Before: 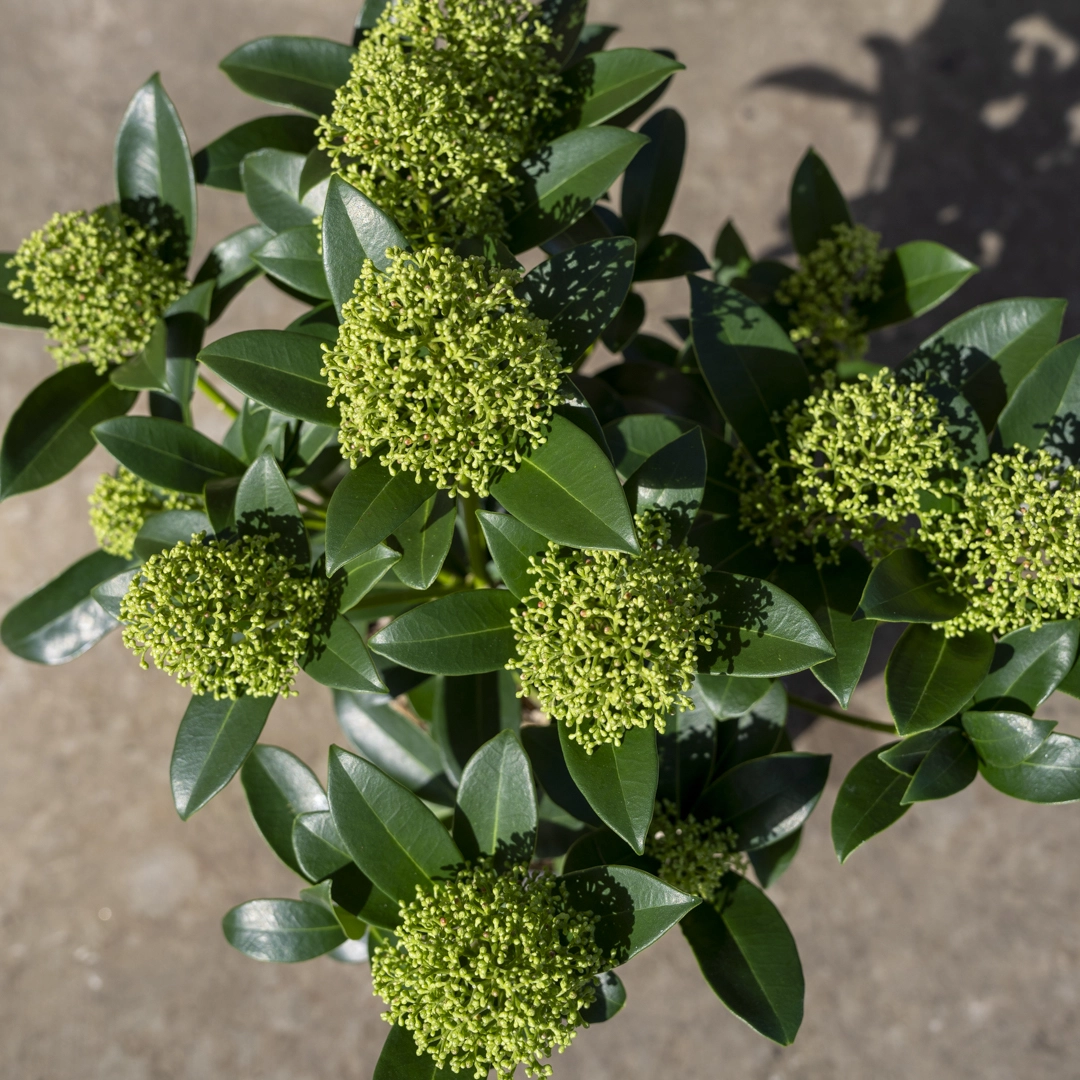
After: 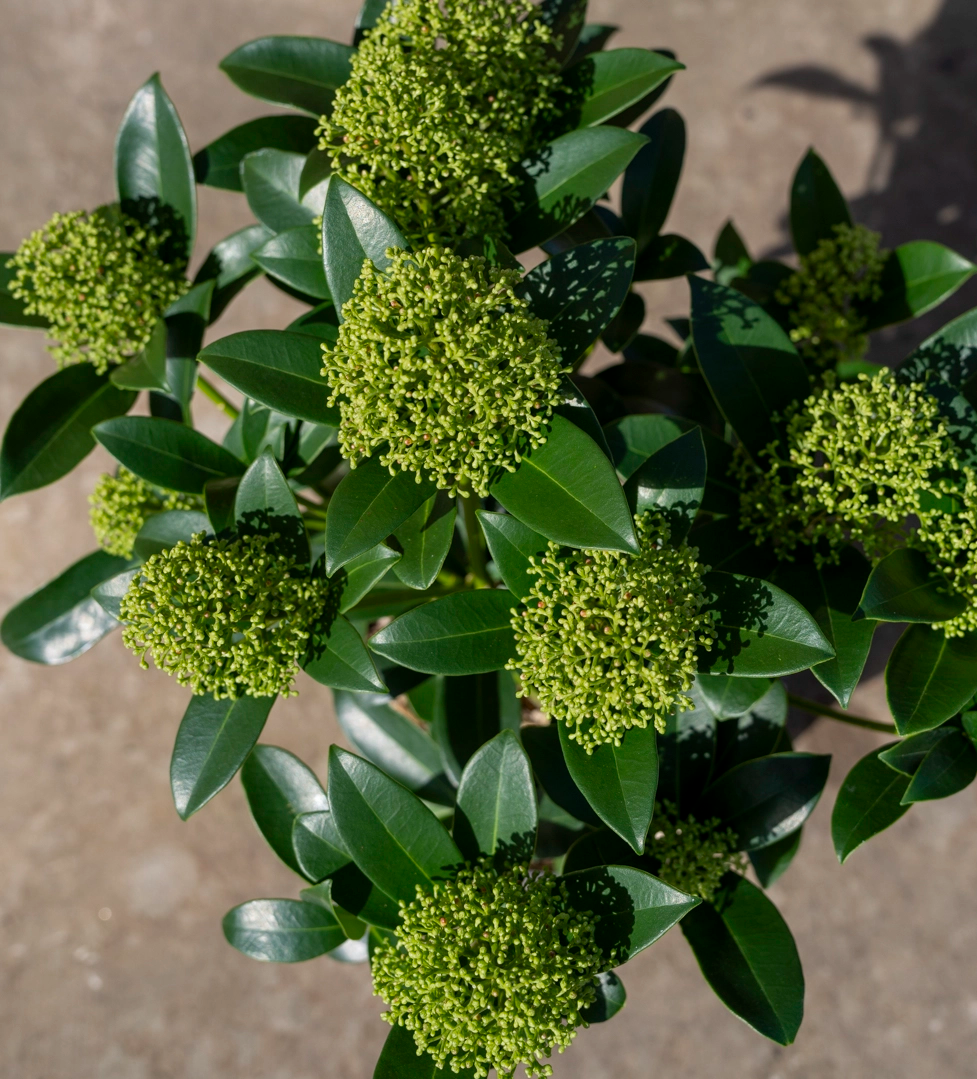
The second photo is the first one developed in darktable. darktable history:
crop: right 9.476%, bottom 0.044%
color zones: curves: ch0 [(0, 0.444) (0.143, 0.442) (0.286, 0.441) (0.429, 0.441) (0.571, 0.441) (0.714, 0.441) (0.857, 0.442) (1, 0.444)]
